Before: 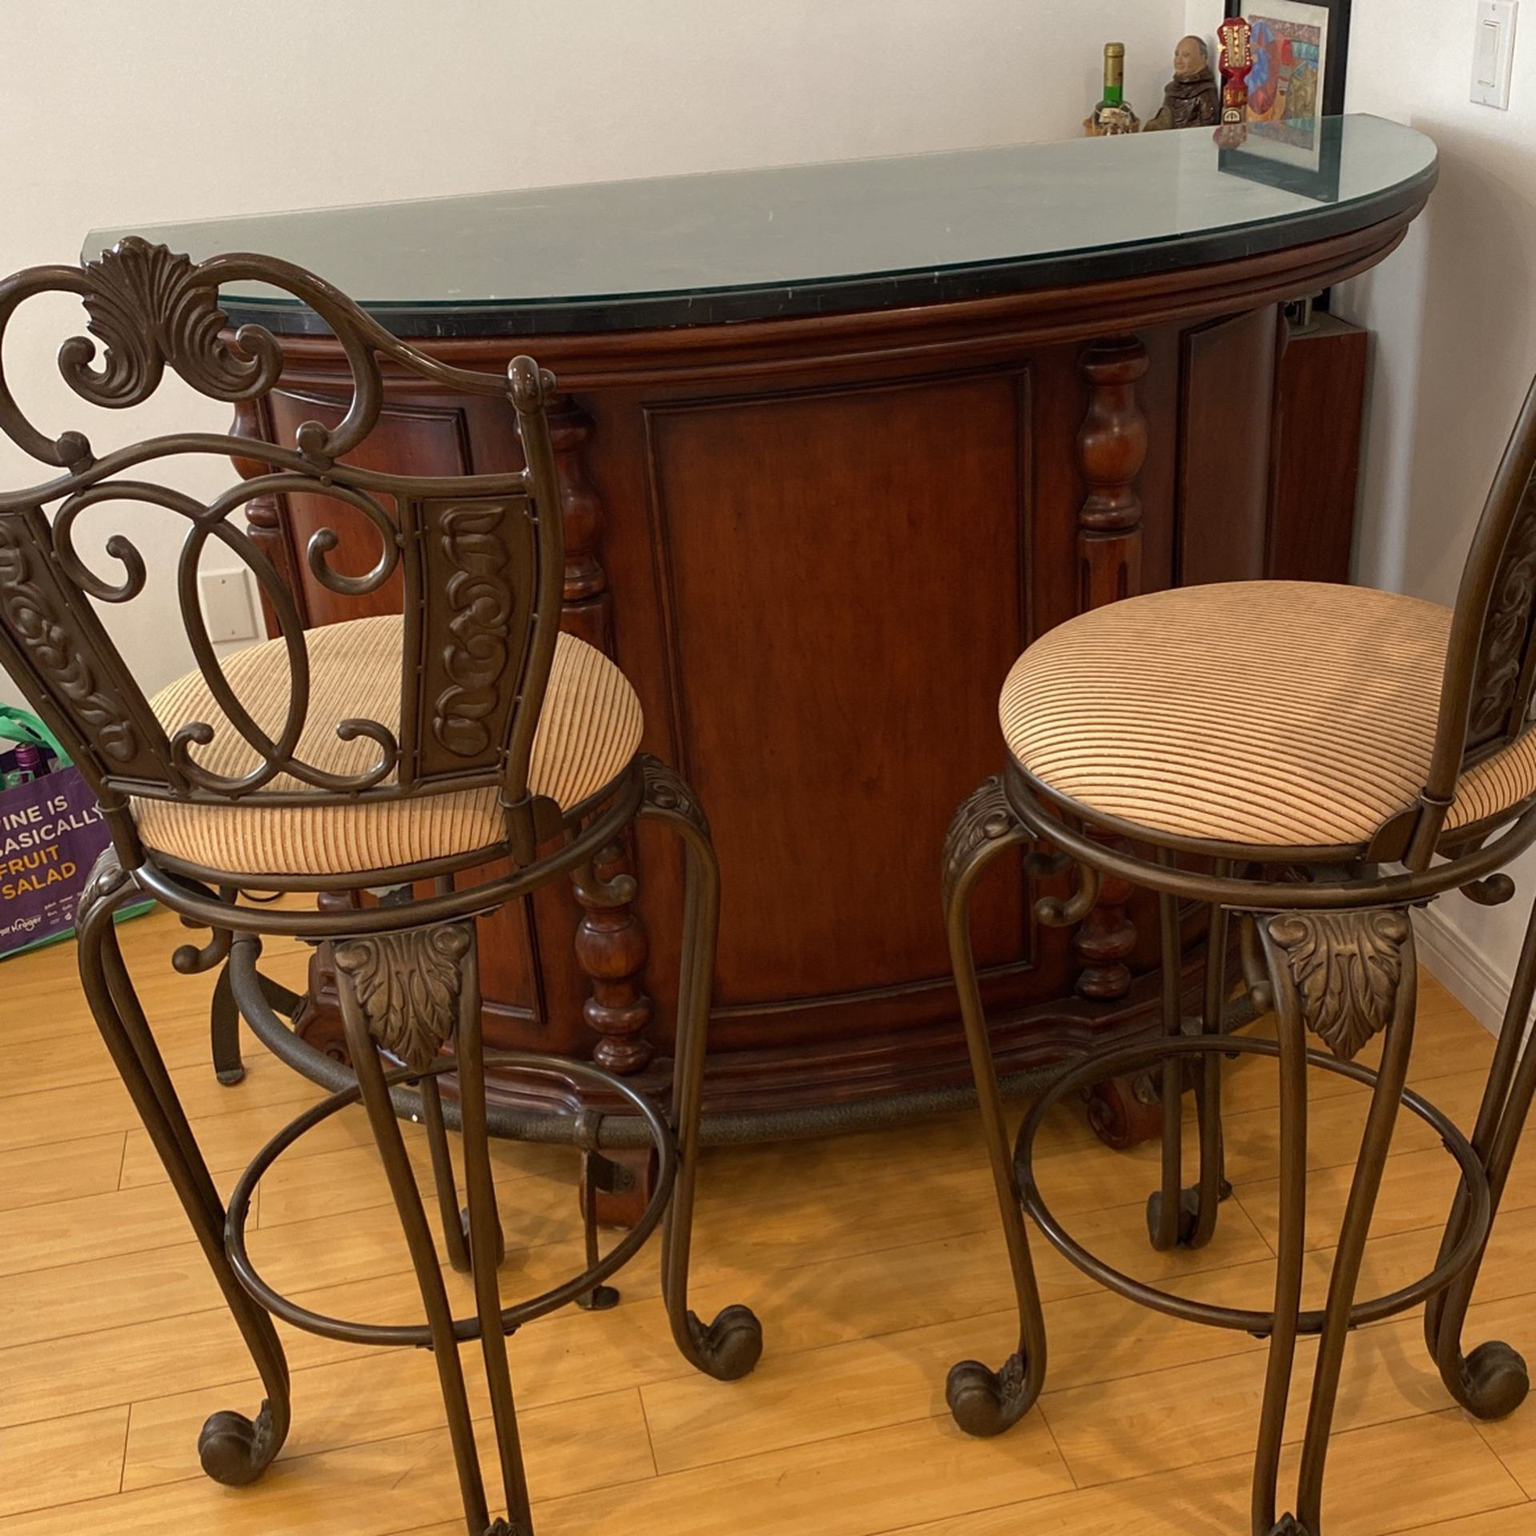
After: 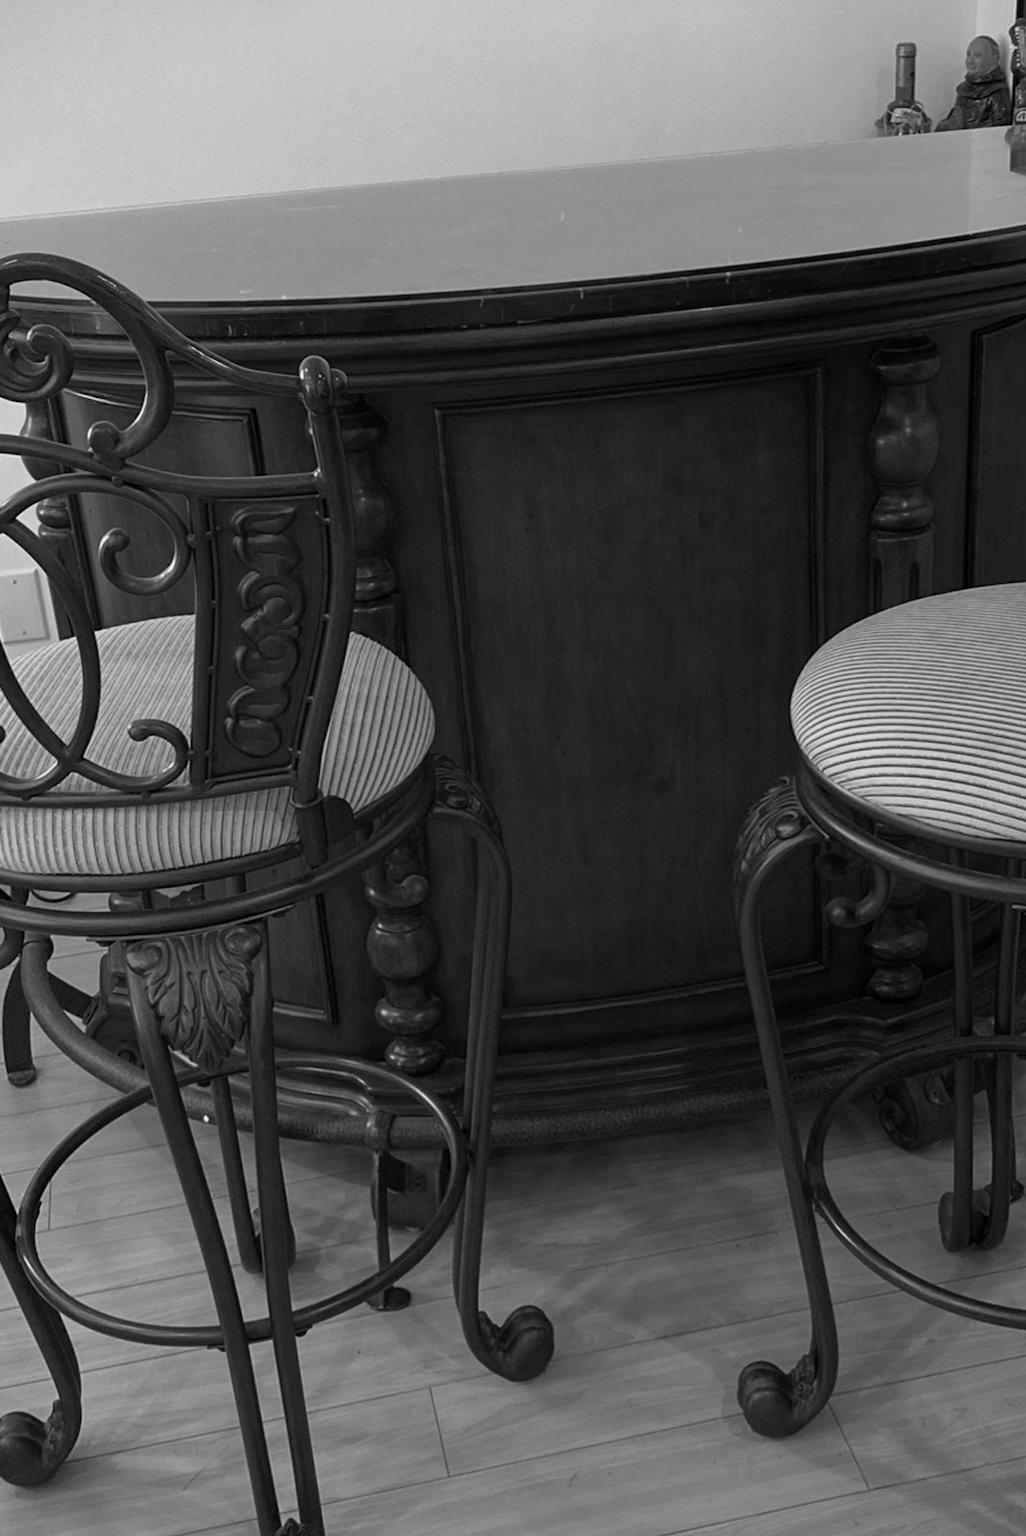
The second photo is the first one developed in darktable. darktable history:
crop and rotate: left 13.603%, right 19.595%
vignetting: fall-off start 100.98%, saturation 0.032
color calibration: output gray [0.253, 0.26, 0.487, 0], illuminant Planckian (black body), adaptation linear Bradford (ICC v4), x 0.365, y 0.367, temperature 4413.87 K
